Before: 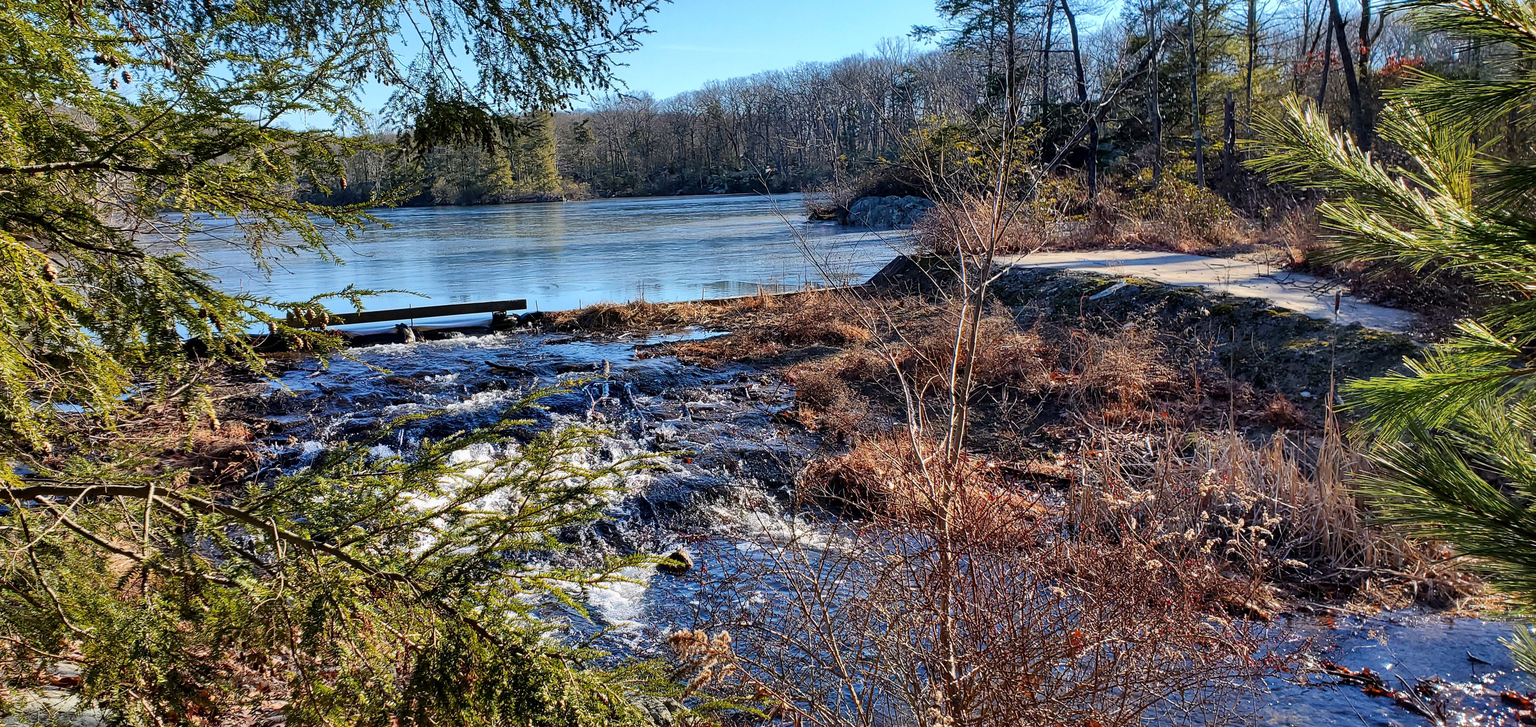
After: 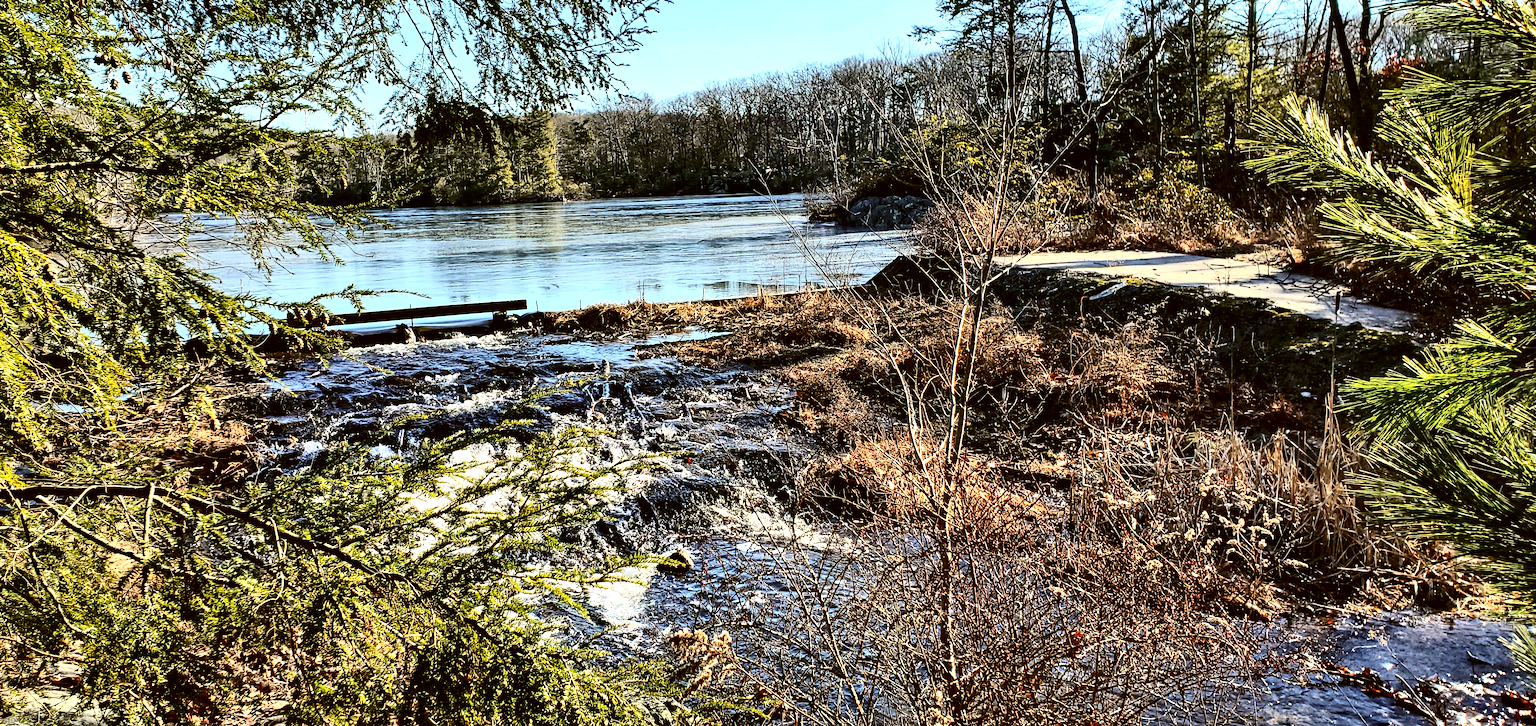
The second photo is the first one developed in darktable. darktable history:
contrast equalizer: y [[0.5, 0.5, 0.544, 0.569, 0.5, 0.5], [0.5 ×6], [0.5 ×6], [0 ×6], [0 ×6]]
contrast brightness saturation: contrast 0.29
color correction: highlights a* -1.22, highlights b* 10.03, shadows a* 0.313, shadows b* 18.65
tone equalizer: -8 EV -0.777 EV, -7 EV -0.738 EV, -6 EV -0.571 EV, -5 EV -0.36 EV, -3 EV 0.379 EV, -2 EV 0.6 EV, -1 EV 0.682 EV, +0 EV 0.74 EV, edges refinement/feathering 500, mask exposure compensation -1.57 EV, preserve details no
